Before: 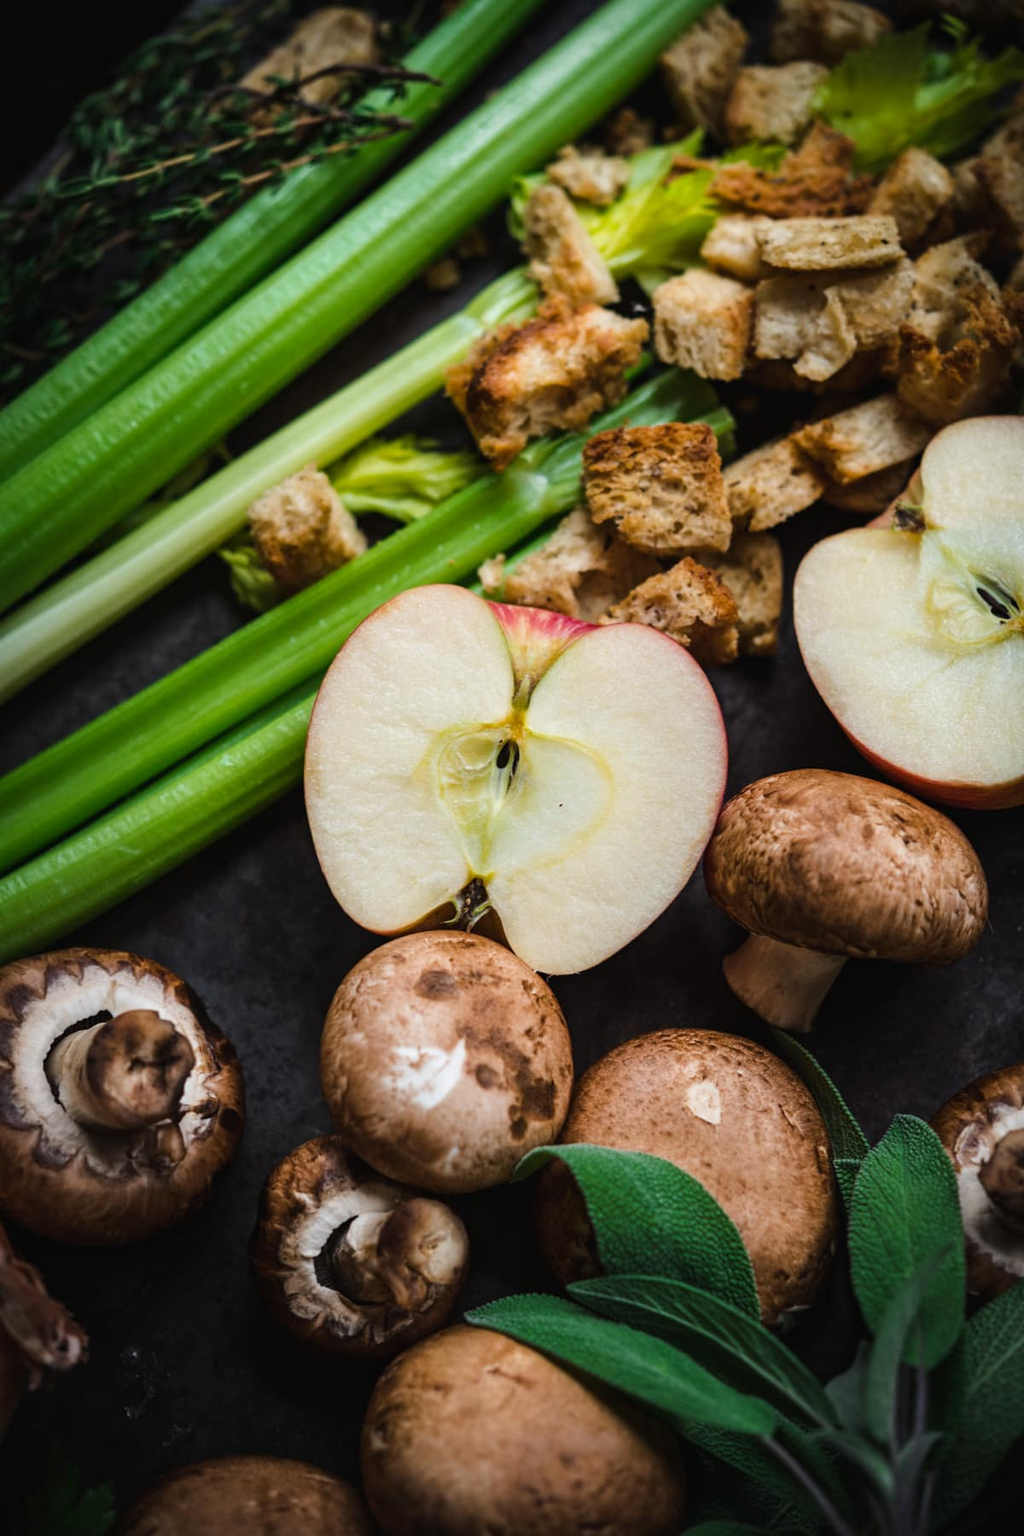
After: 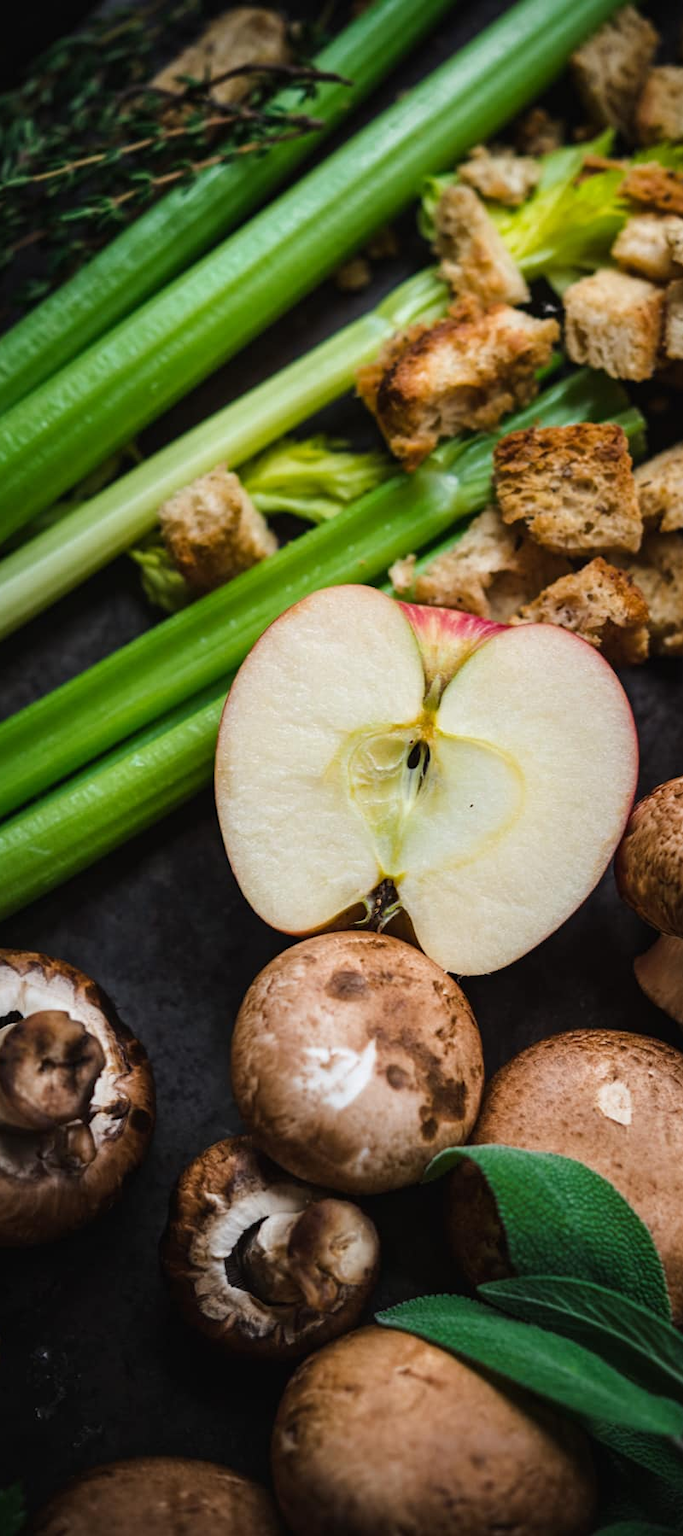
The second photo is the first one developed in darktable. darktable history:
base curve: preserve colors none
crop and rotate: left 8.783%, right 24.475%
